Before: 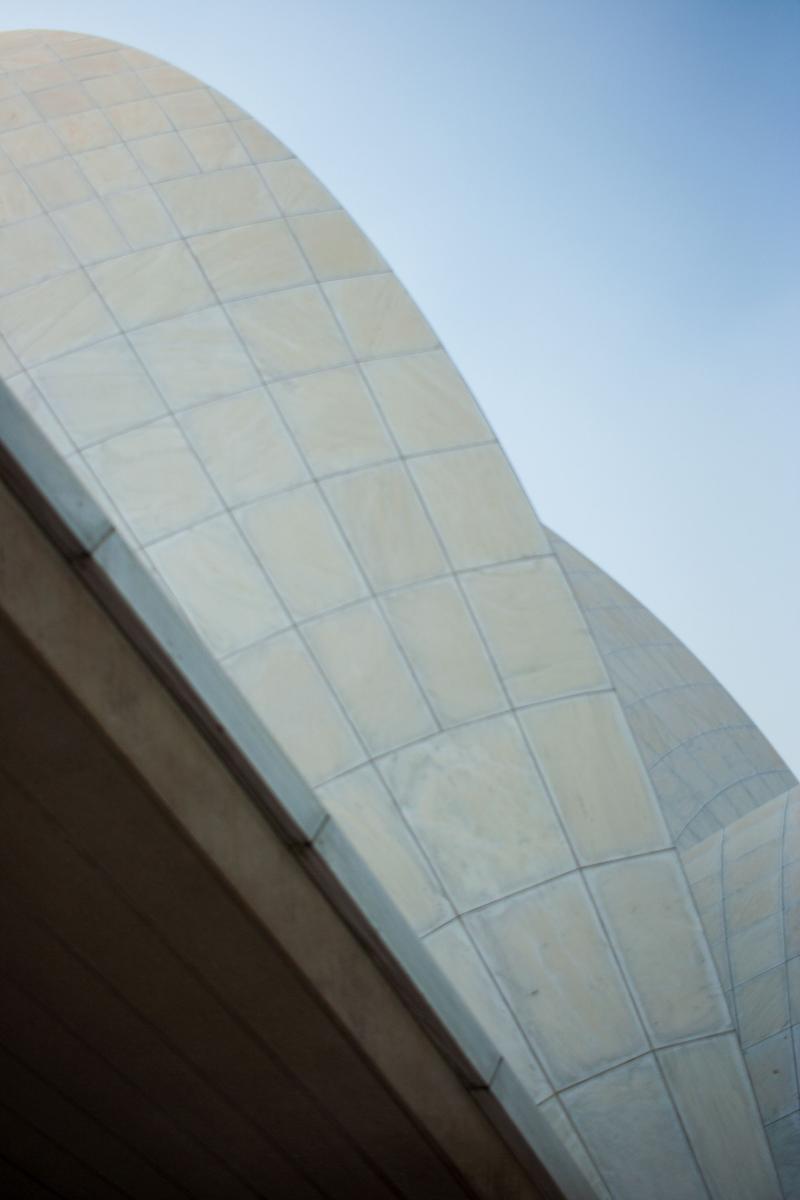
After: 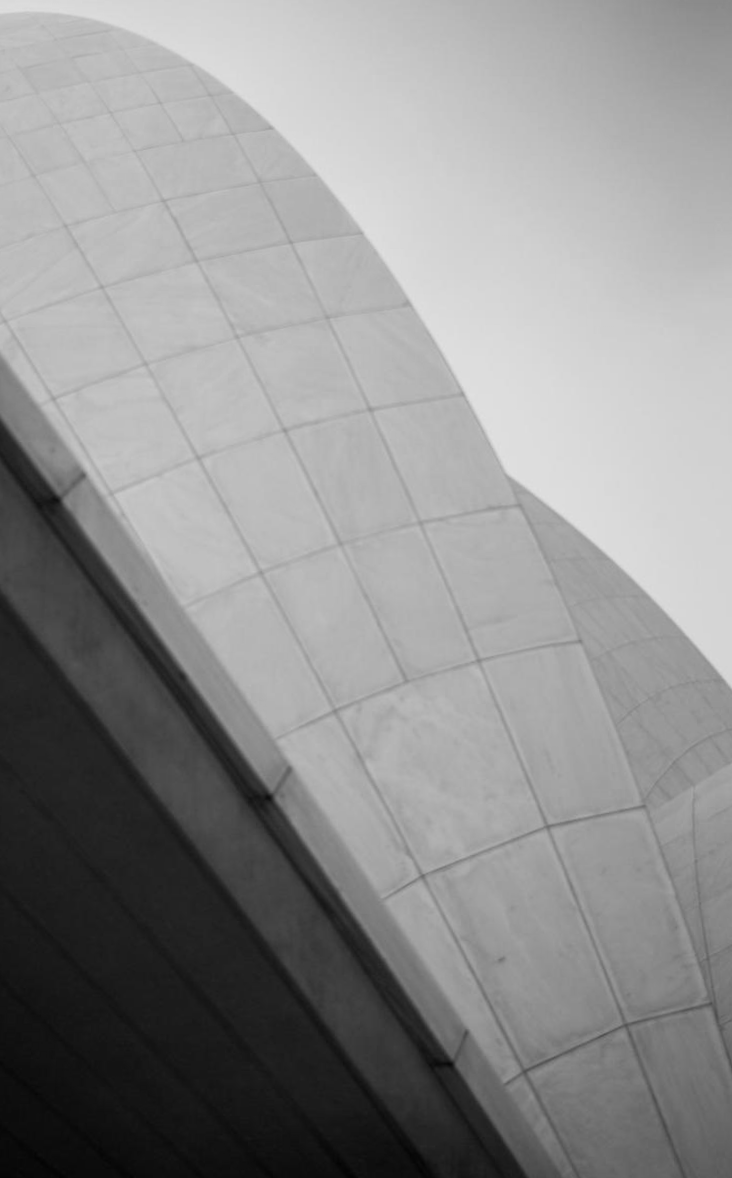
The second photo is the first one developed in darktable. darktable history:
crop and rotate: angle -0.5°
color zones: curves: ch1 [(0, -0.394) (0.143, -0.394) (0.286, -0.394) (0.429, -0.392) (0.571, -0.391) (0.714, -0.391) (0.857, -0.391) (1, -0.394)]
rotate and perspective: rotation 0.215°, lens shift (vertical) -0.139, crop left 0.069, crop right 0.939, crop top 0.002, crop bottom 0.996
